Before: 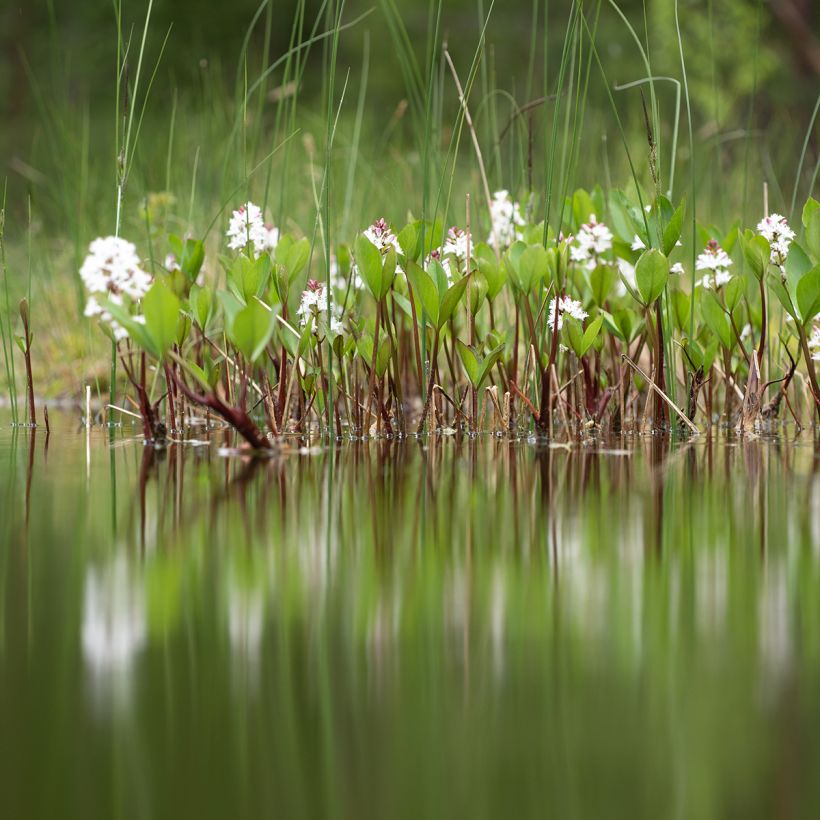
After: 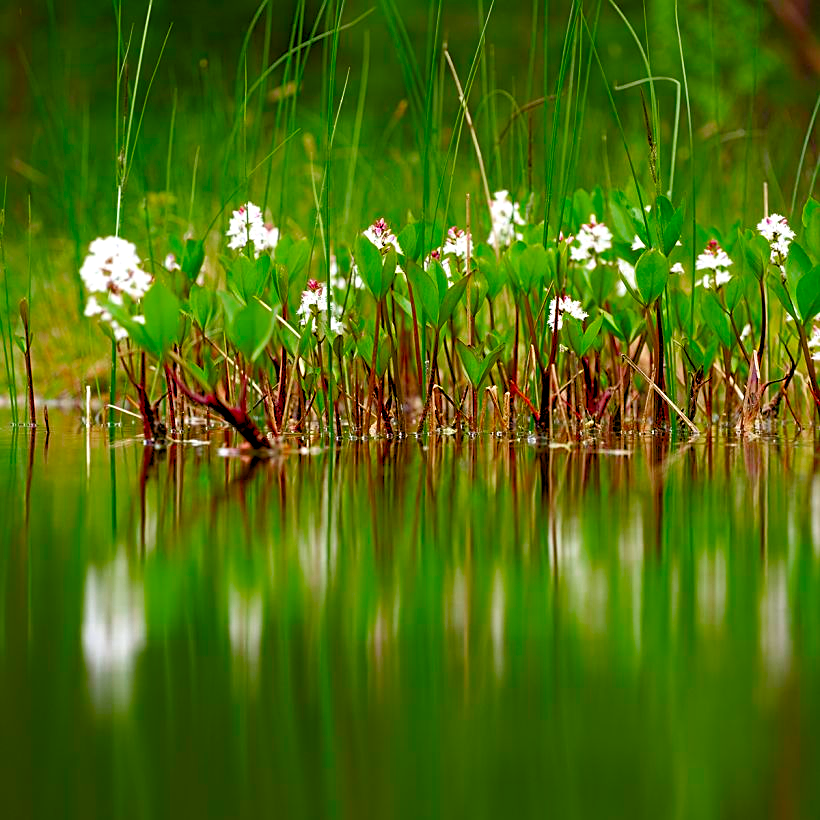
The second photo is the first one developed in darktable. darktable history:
rgb levels: levels [[0.01, 0.419, 0.839], [0, 0.5, 1], [0, 0.5, 1]]
sharpen: on, module defaults
color balance rgb: perceptual saturation grading › global saturation 20%, perceptual saturation grading › highlights -25%, perceptual saturation grading › shadows 50%
color correction: saturation 1.8
color zones: curves: ch0 [(0, 0.425) (0.143, 0.422) (0.286, 0.42) (0.429, 0.419) (0.571, 0.419) (0.714, 0.42) (0.857, 0.422) (1, 0.425)]
